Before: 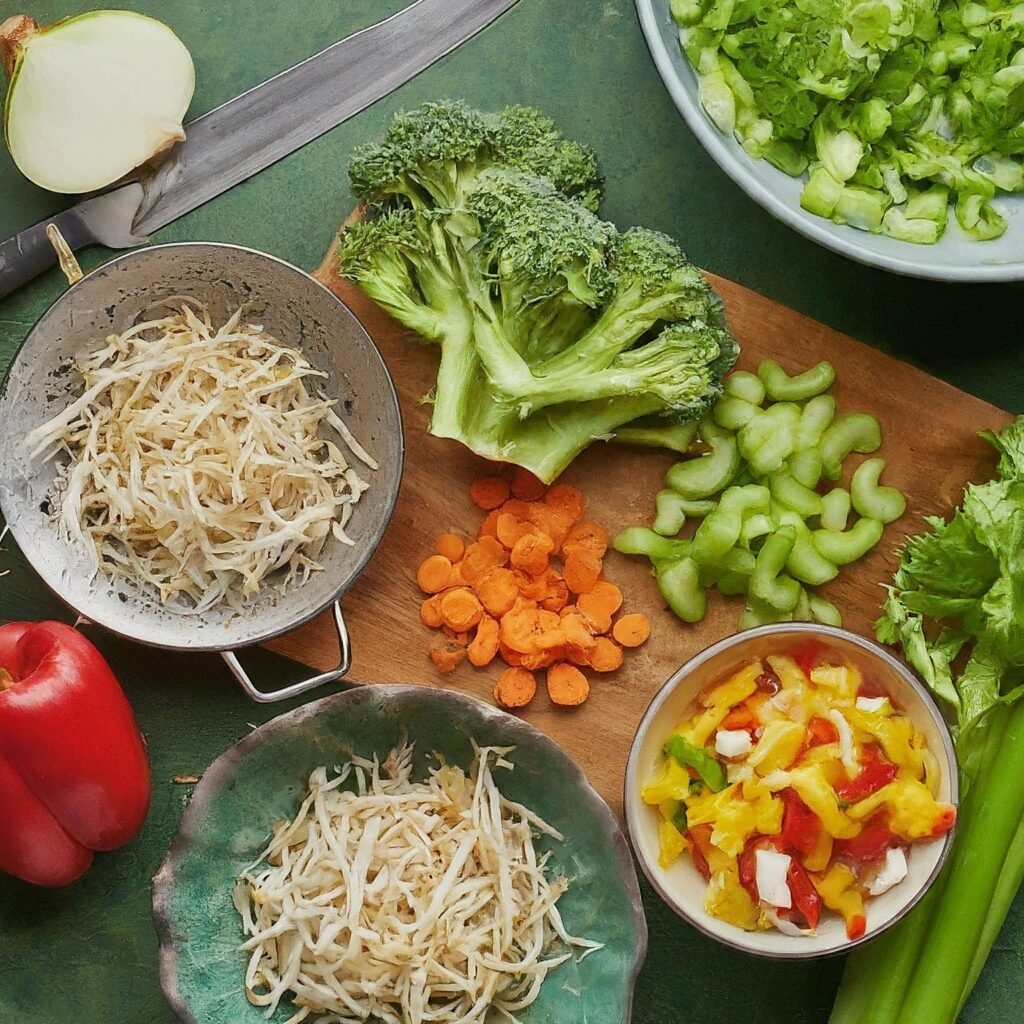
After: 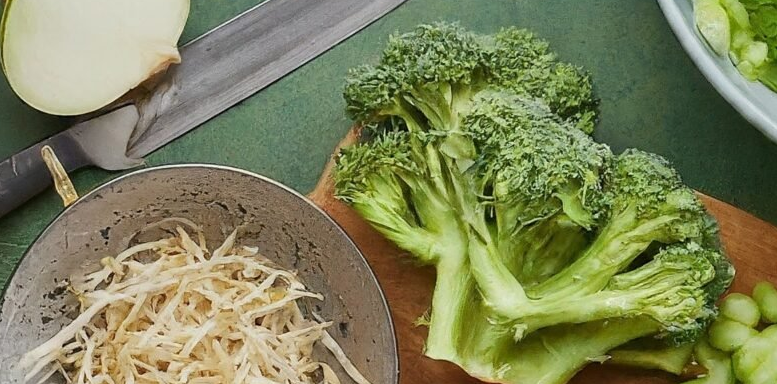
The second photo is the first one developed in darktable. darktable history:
crop: left 0.557%, top 7.628%, right 23.476%, bottom 54.784%
